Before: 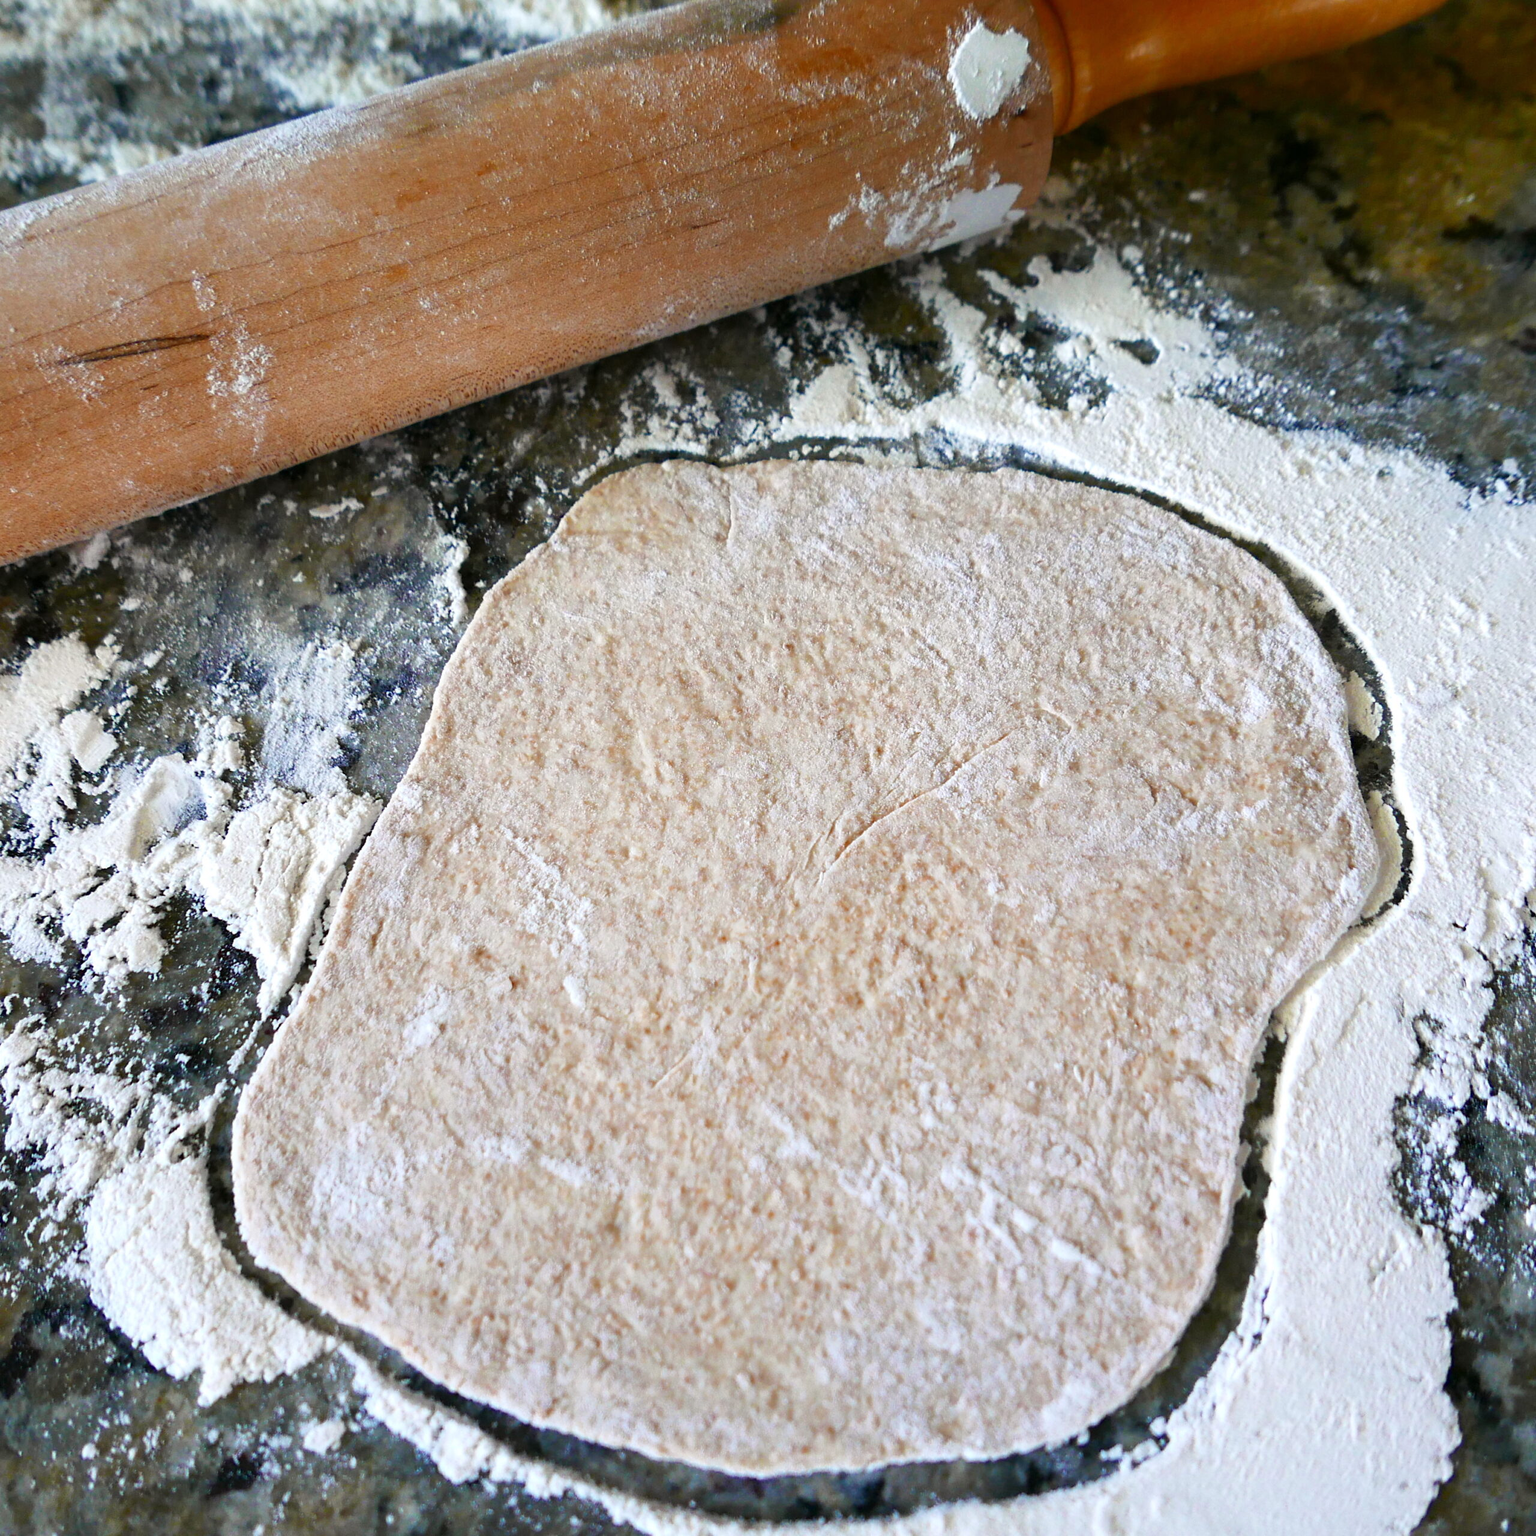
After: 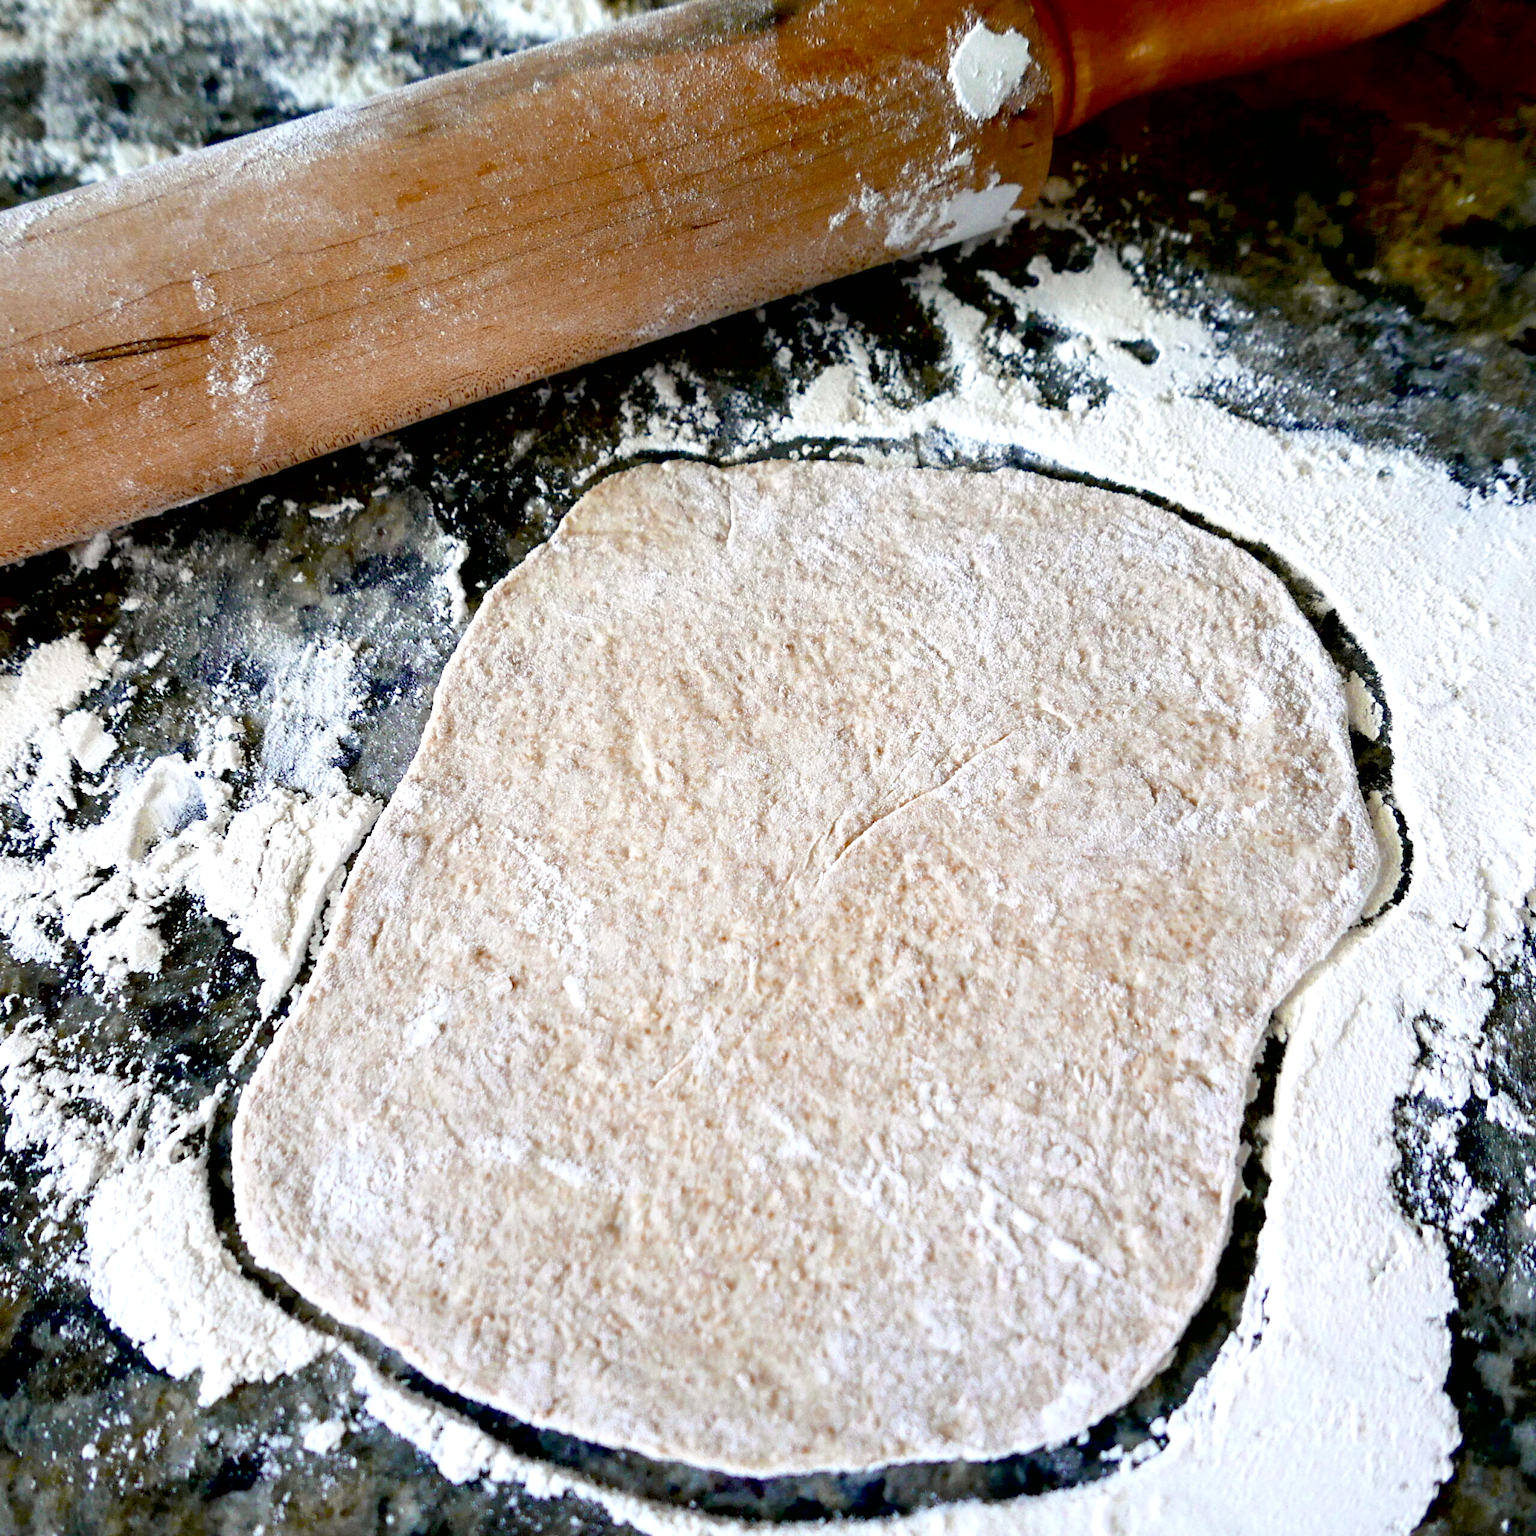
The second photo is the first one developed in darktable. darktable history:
contrast brightness saturation: contrast 0.065, brightness -0.011, saturation -0.222
exposure: black level correction 0.03, exposure 0.317 EV, compensate highlight preservation false
